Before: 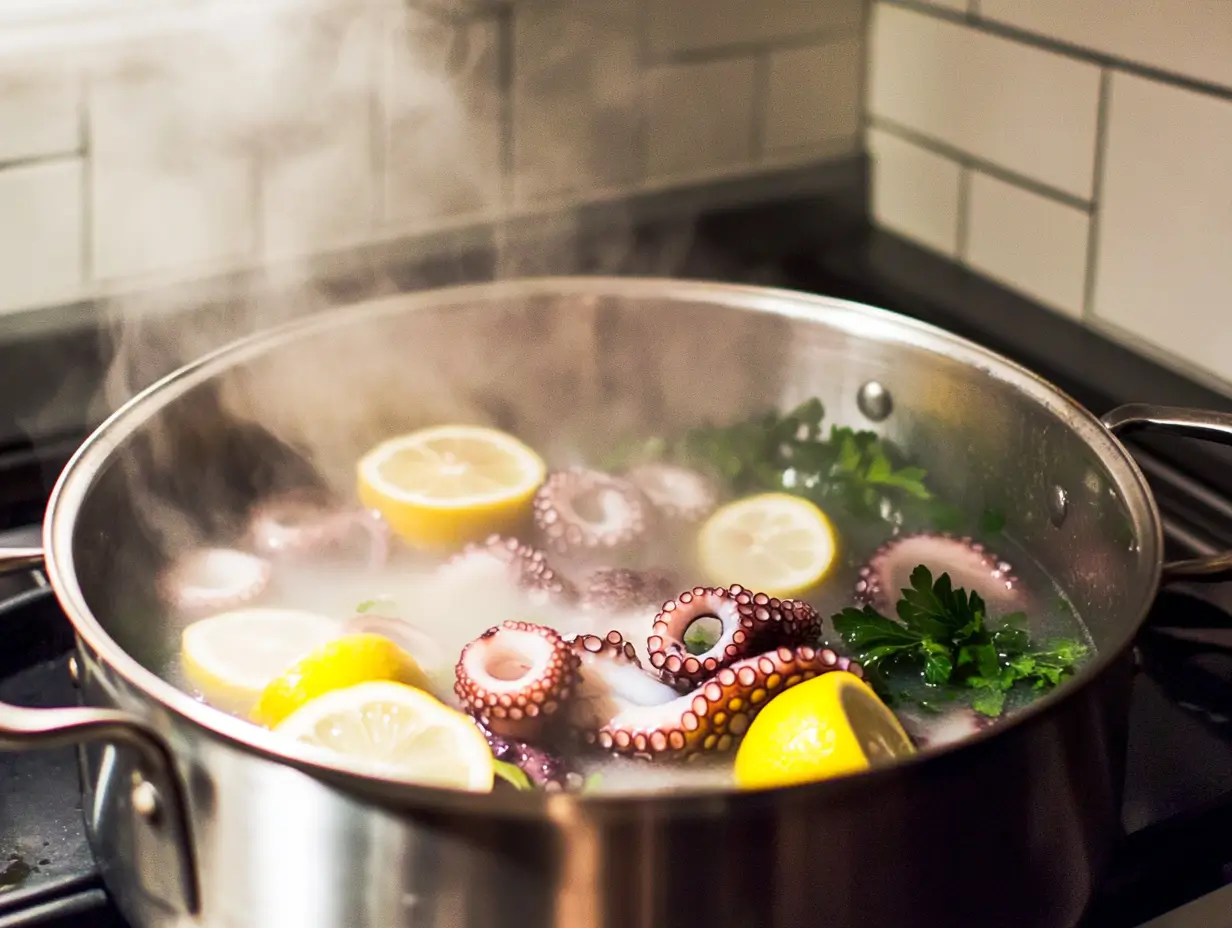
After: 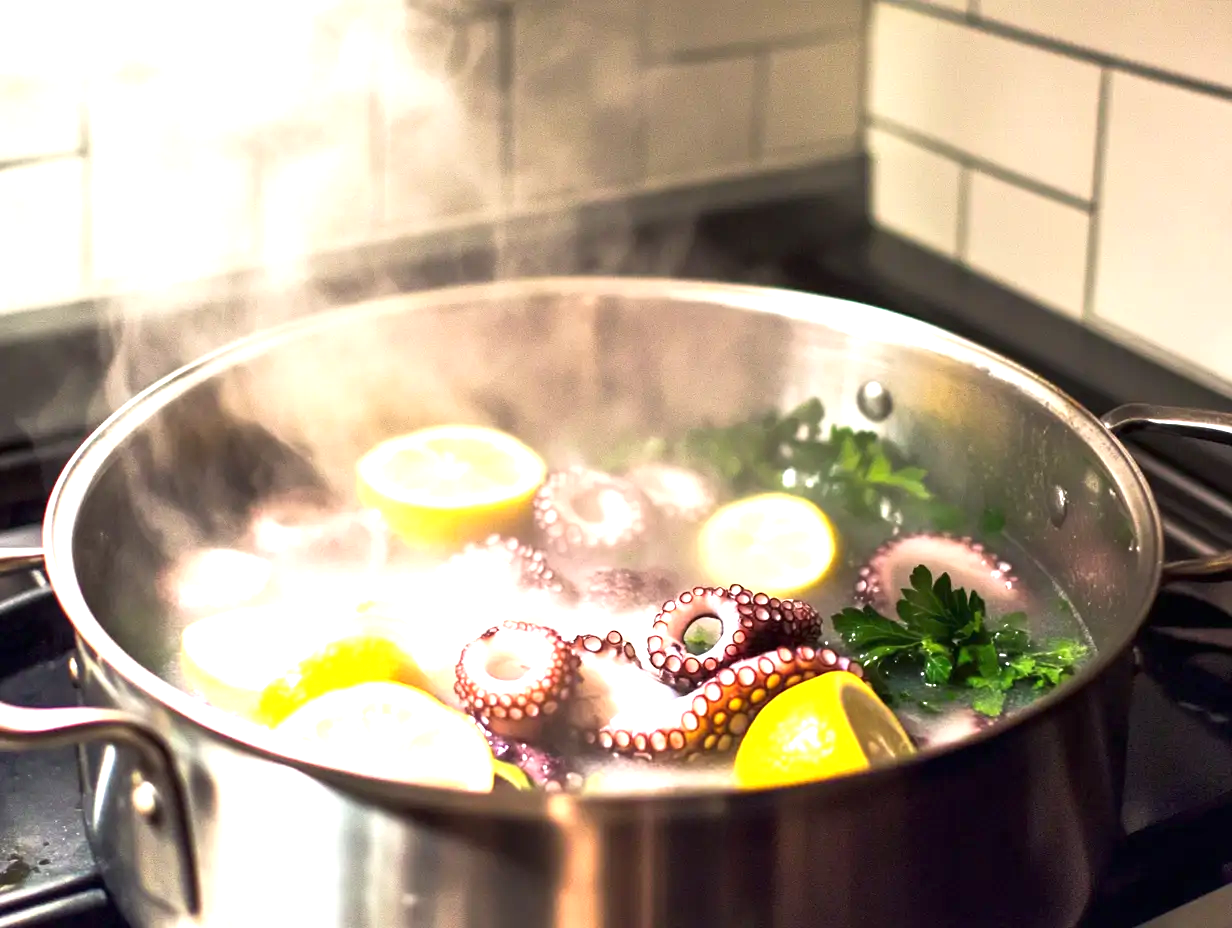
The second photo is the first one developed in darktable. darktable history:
exposure: black level correction 0, exposure 0.947 EV, compensate highlight preservation false
sharpen: radius 2.862, amount 0.863, threshold 47.075
